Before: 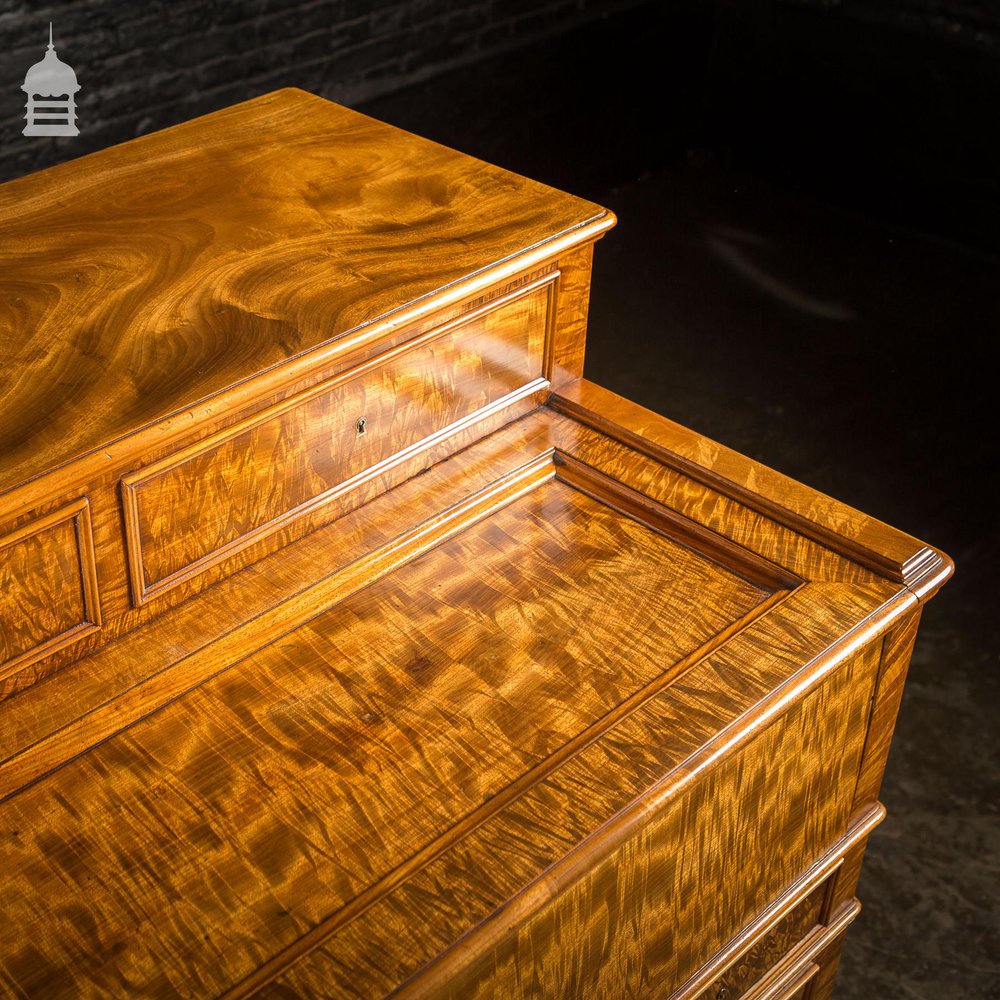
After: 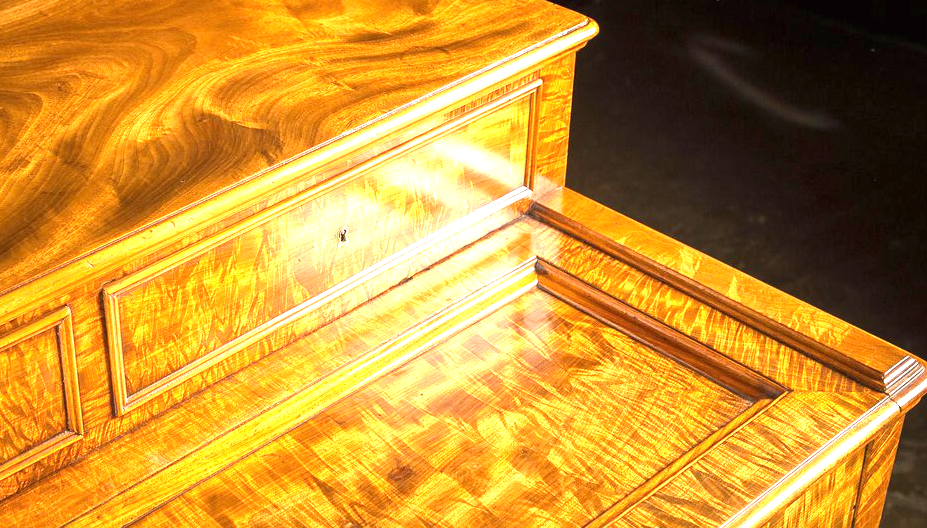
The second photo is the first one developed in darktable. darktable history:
crop: left 1.816%, top 19.131%, right 5.398%, bottom 28.013%
exposure: black level correction 0, exposure 1.452 EV, compensate highlight preservation false
